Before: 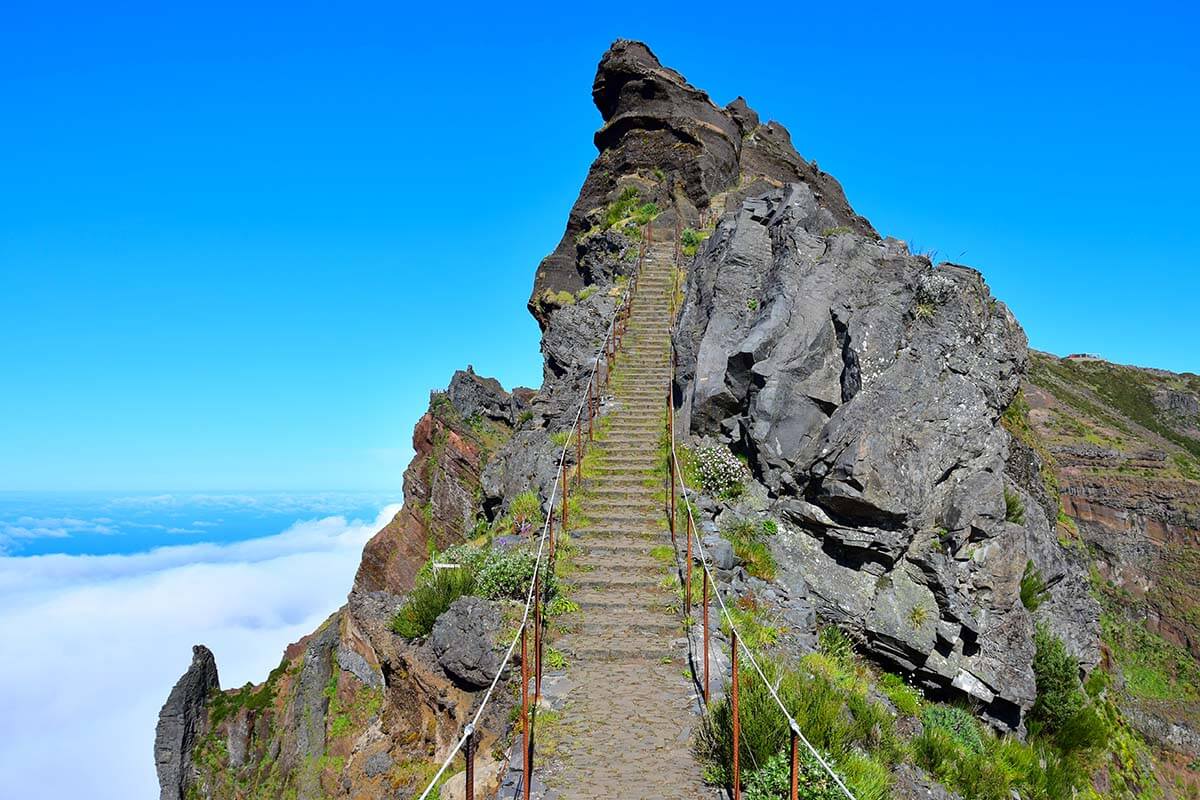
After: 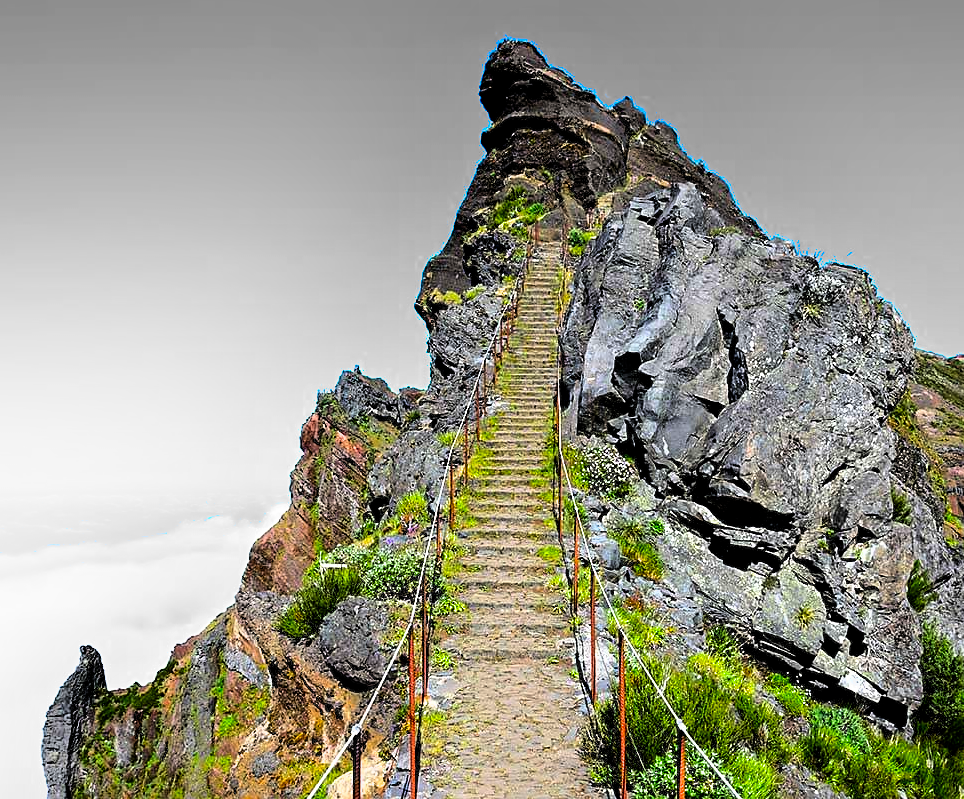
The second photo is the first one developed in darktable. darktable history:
sharpen: radius 1.602, amount 0.364, threshold 1.227
shadows and highlights: shadows -52.64, highlights 86.87, soften with gaussian
contrast brightness saturation: saturation 0.507
crop and rotate: left 9.493%, right 10.159%
filmic rgb: black relative exposure -8.26 EV, white relative exposure 2.24 EV, hardness 7.1, latitude 85.41%, contrast 1.71, highlights saturation mix -3.95%, shadows ↔ highlights balance -2.93%, add noise in highlights 0.002, preserve chrominance max RGB, color science v3 (2019), use custom middle-gray values true, contrast in highlights soft
